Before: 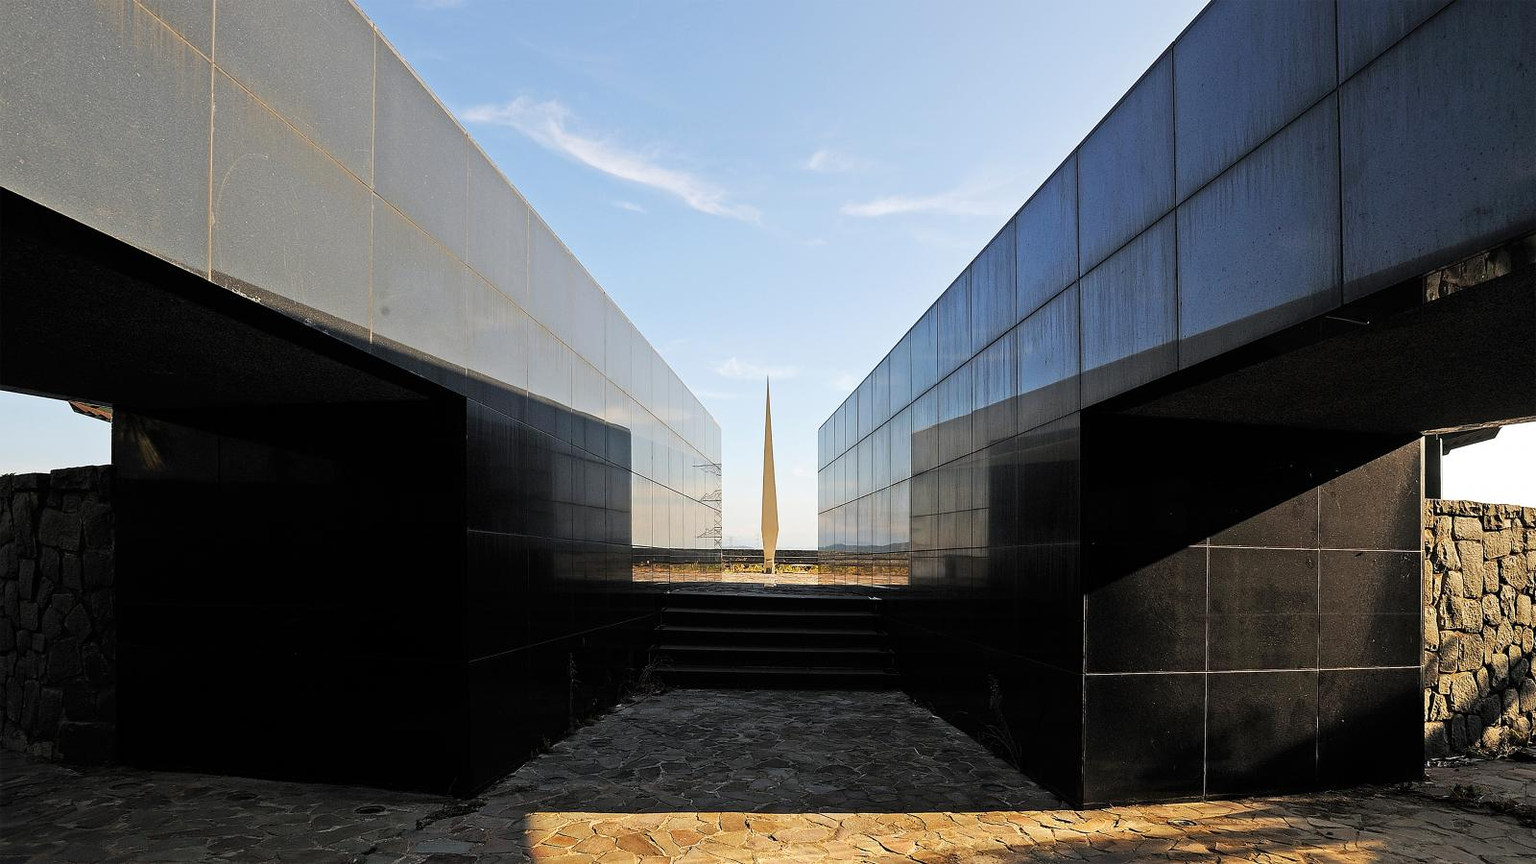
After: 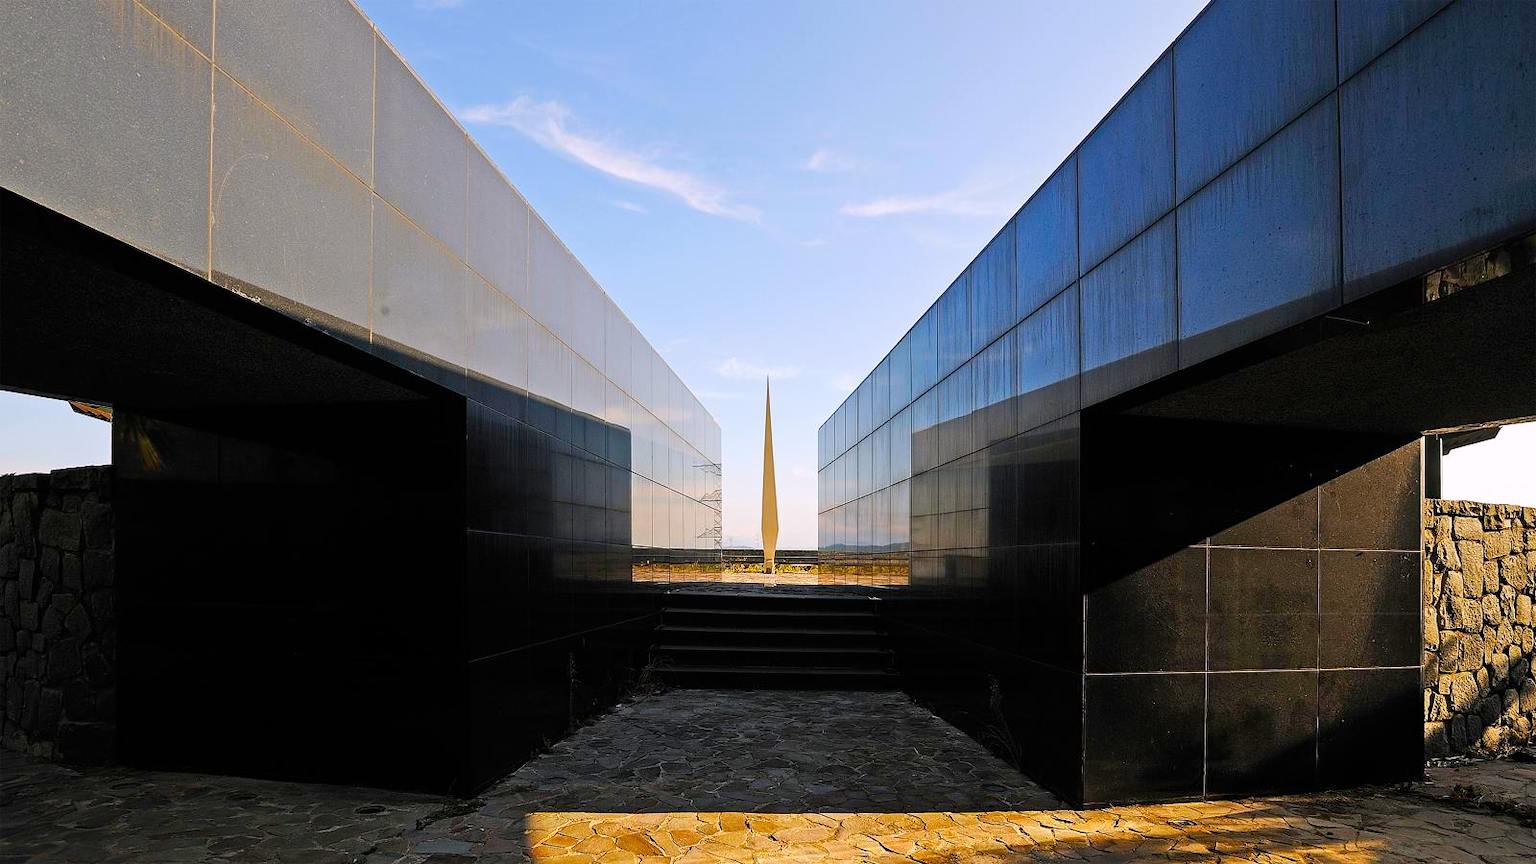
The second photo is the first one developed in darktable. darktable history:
color balance rgb: highlights gain › chroma 1.536%, highlights gain › hue 306.62°, linear chroma grading › global chroma 20.244%, perceptual saturation grading › global saturation 20%, perceptual saturation grading › highlights -24.915%, perceptual saturation grading › shadows 24.302%, global vibrance 20%
